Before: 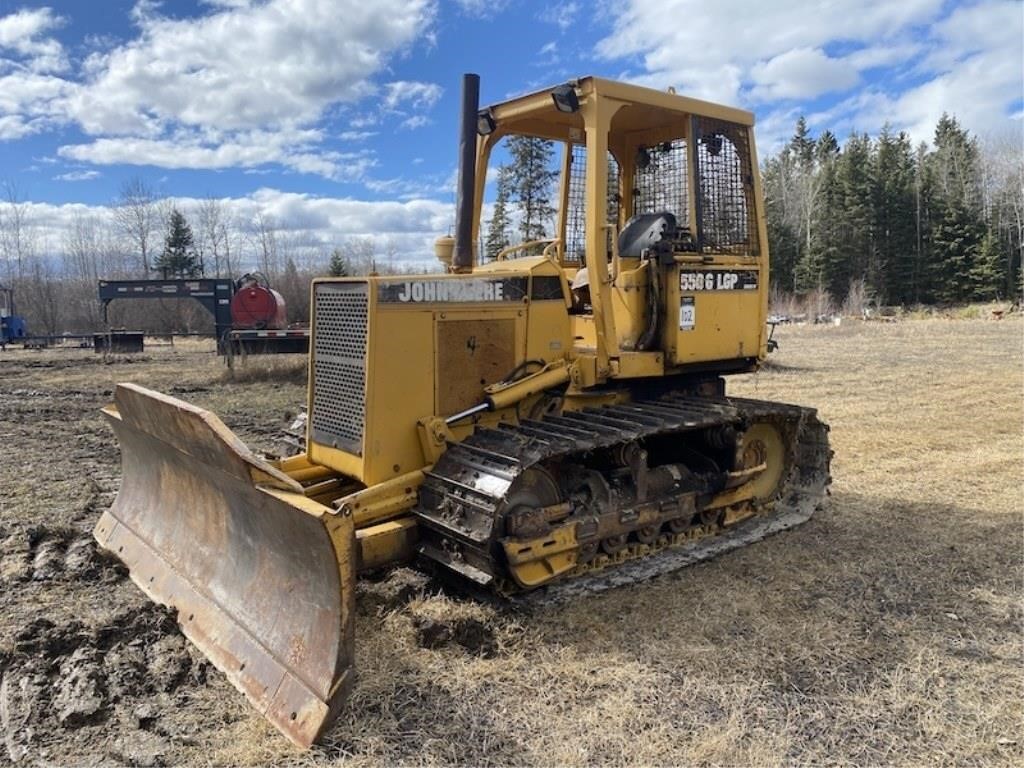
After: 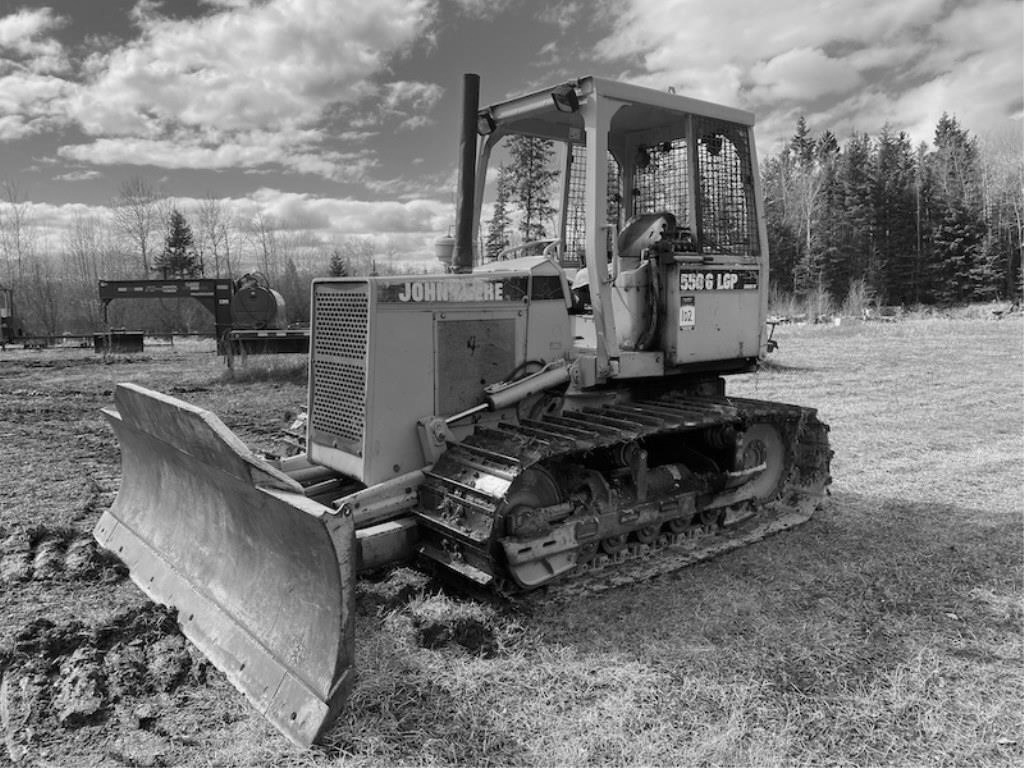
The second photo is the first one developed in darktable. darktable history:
velvia: on, module defaults
monochrome: a -6.99, b 35.61, size 1.4
